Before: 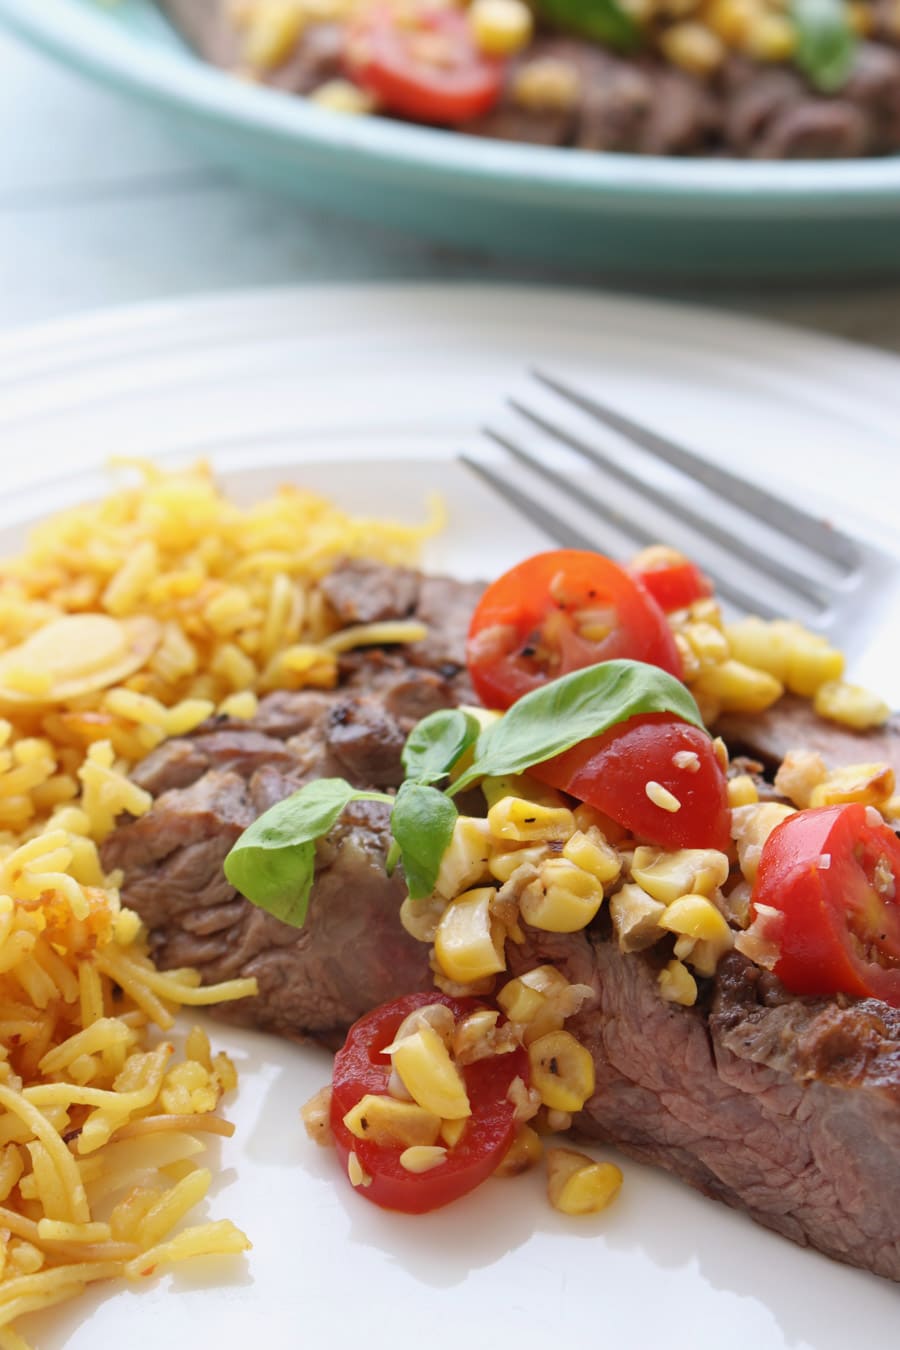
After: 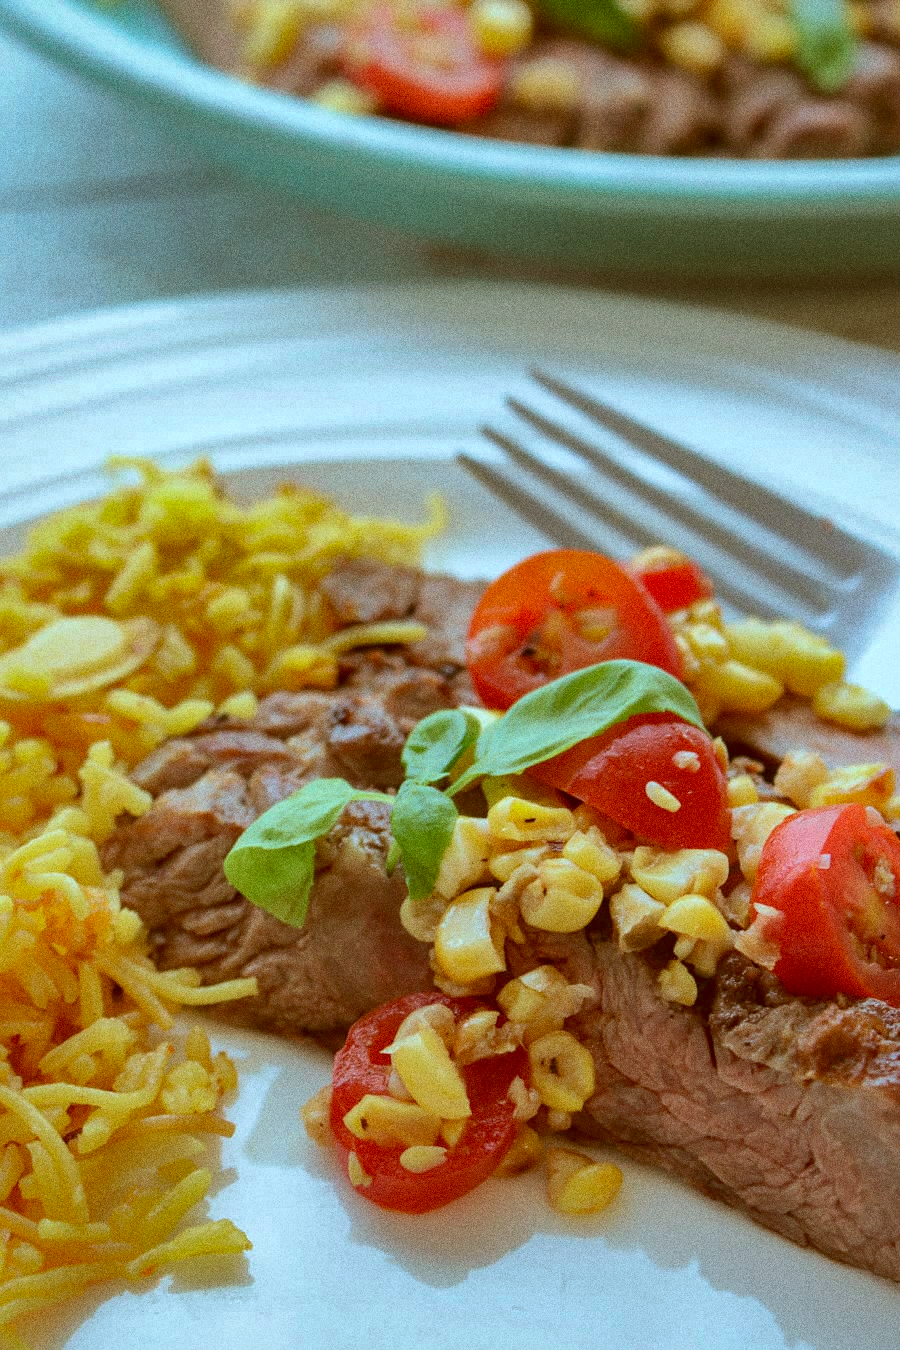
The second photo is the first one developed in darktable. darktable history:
local contrast: on, module defaults
color correction: highlights a* -14.62, highlights b* -16.22, shadows a* 10.12, shadows b* 29.4
shadows and highlights: shadows 38.43, highlights -74.54
velvia: on, module defaults
grain: coarseness 0.09 ISO, strength 40%
